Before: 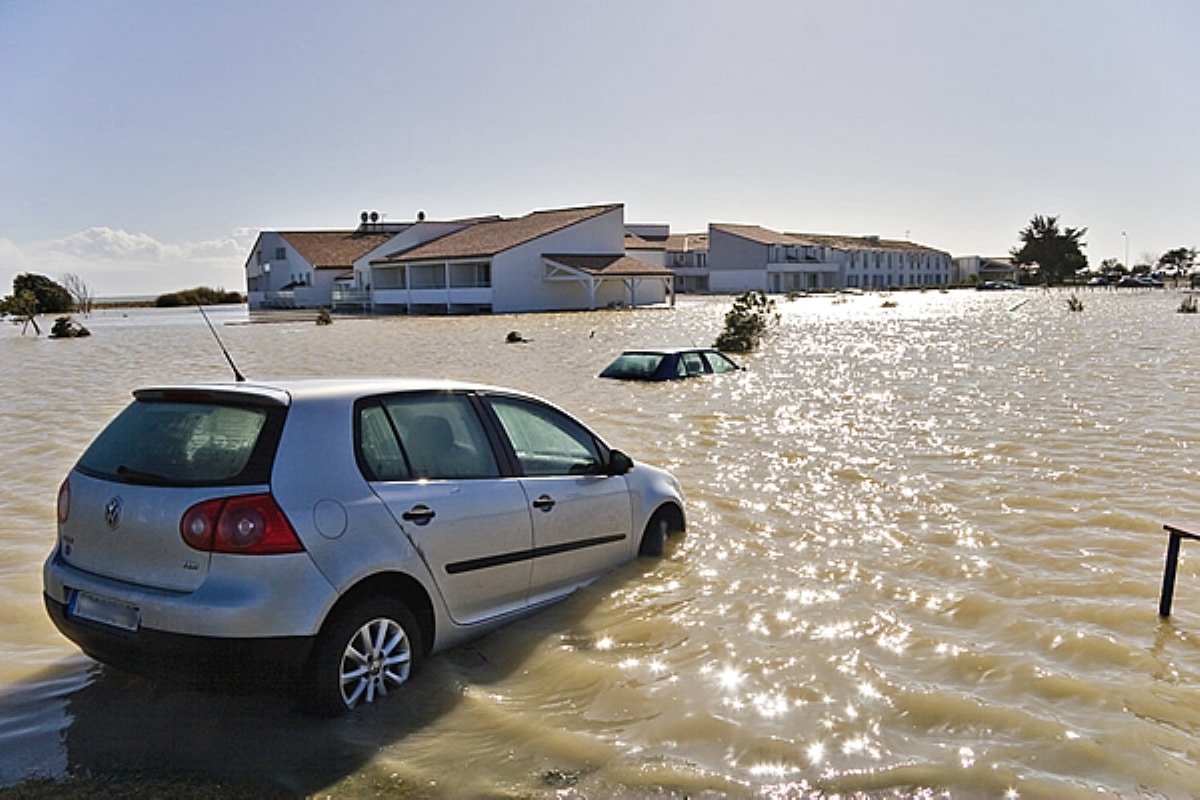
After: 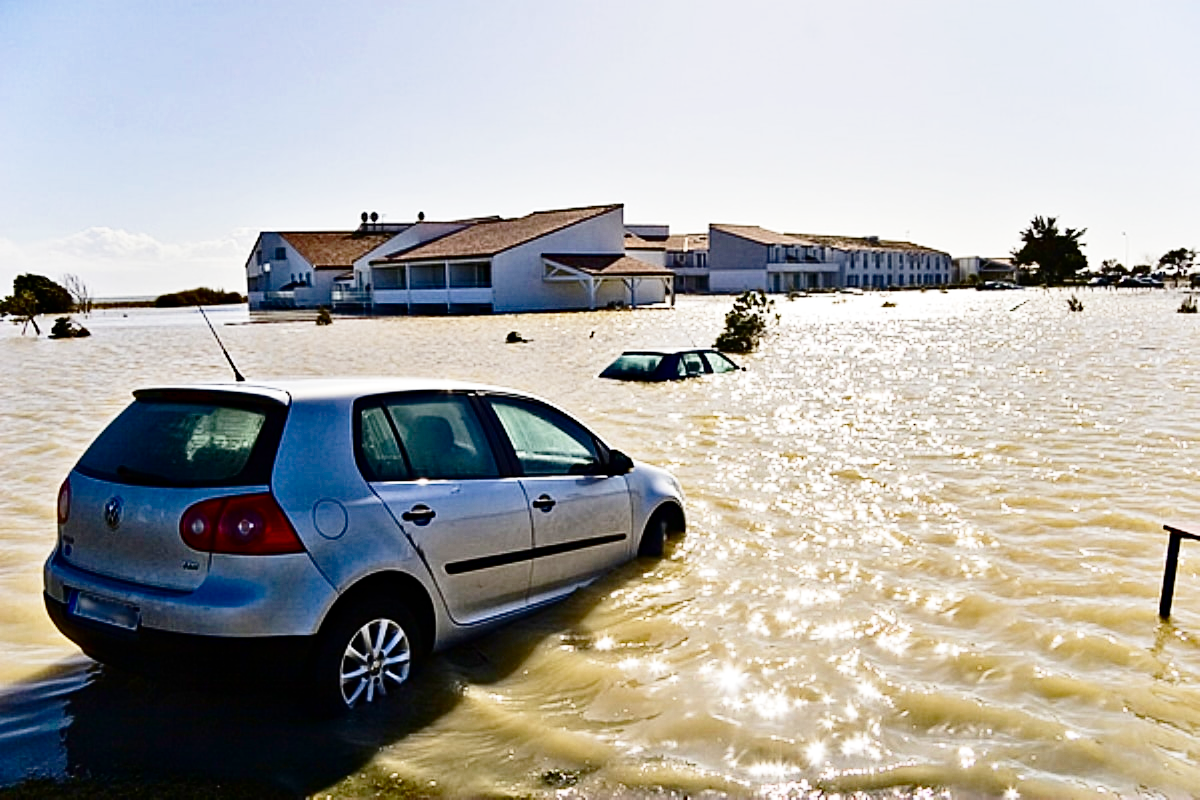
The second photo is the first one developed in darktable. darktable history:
base curve: curves: ch0 [(0, 0) (0.028, 0.03) (0.121, 0.232) (0.46, 0.748) (0.859, 0.968) (1, 1)], preserve colors none
contrast brightness saturation: contrast 0.19, brightness -0.24, saturation 0.11
haze removal: compatibility mode true, adaptive false
